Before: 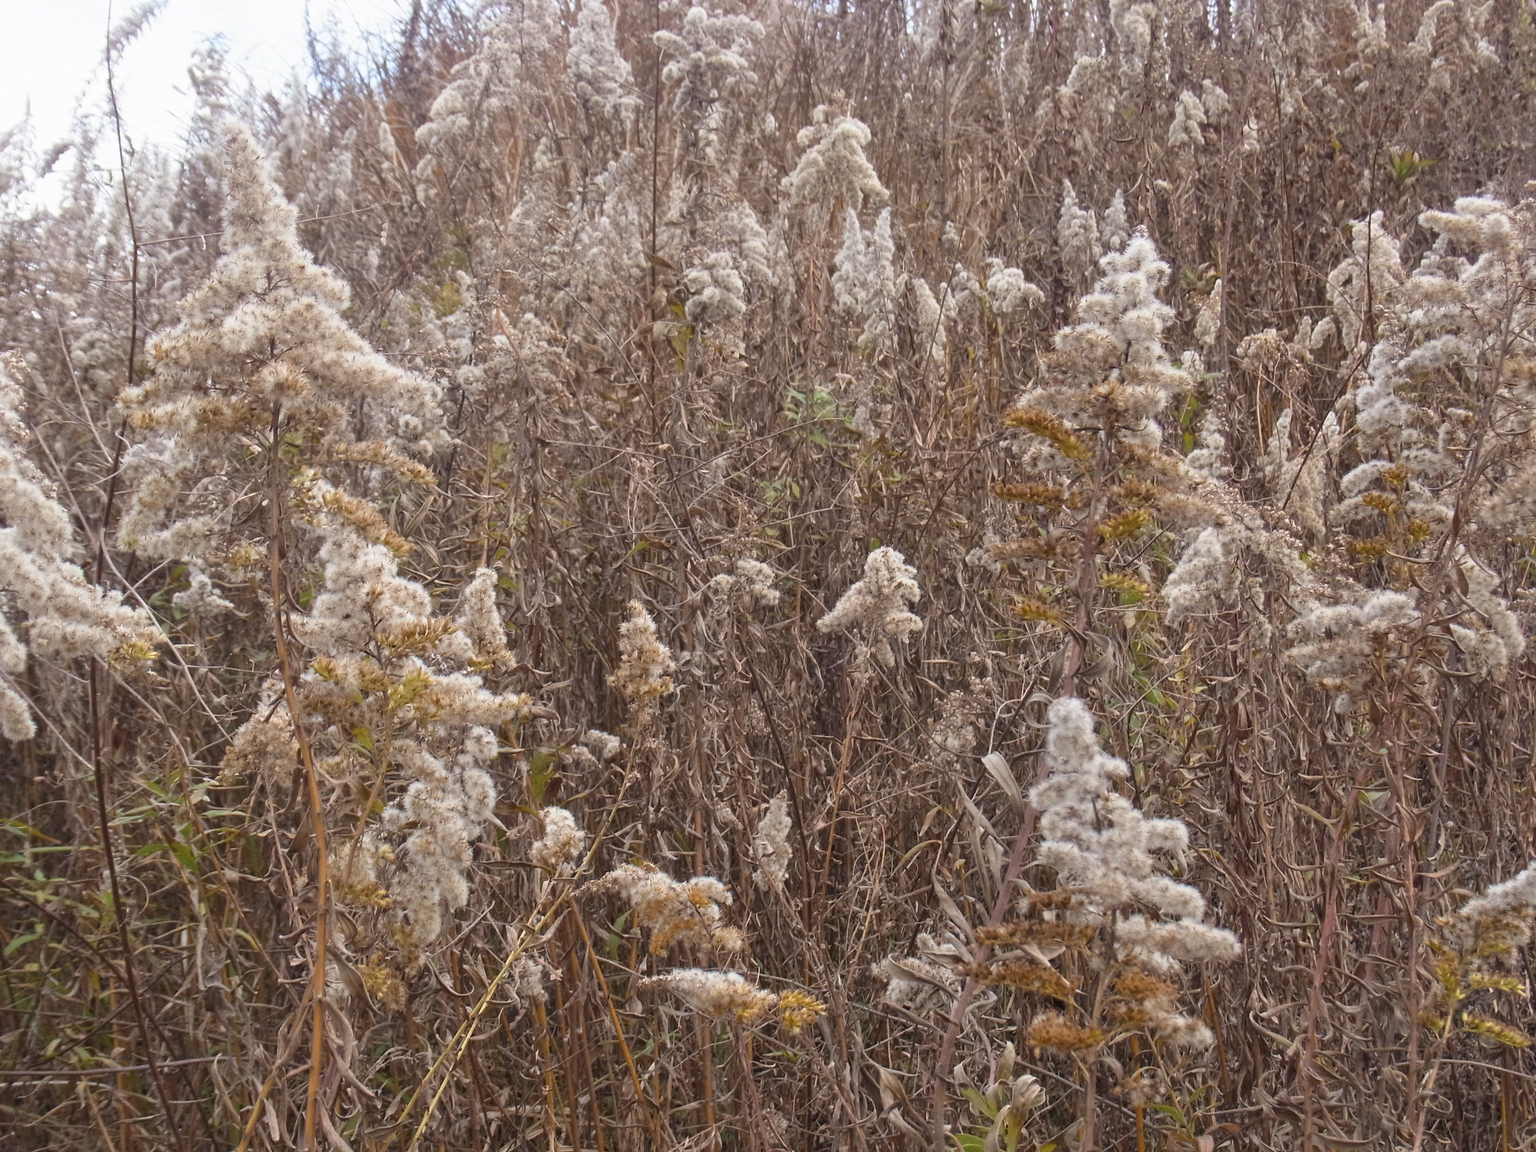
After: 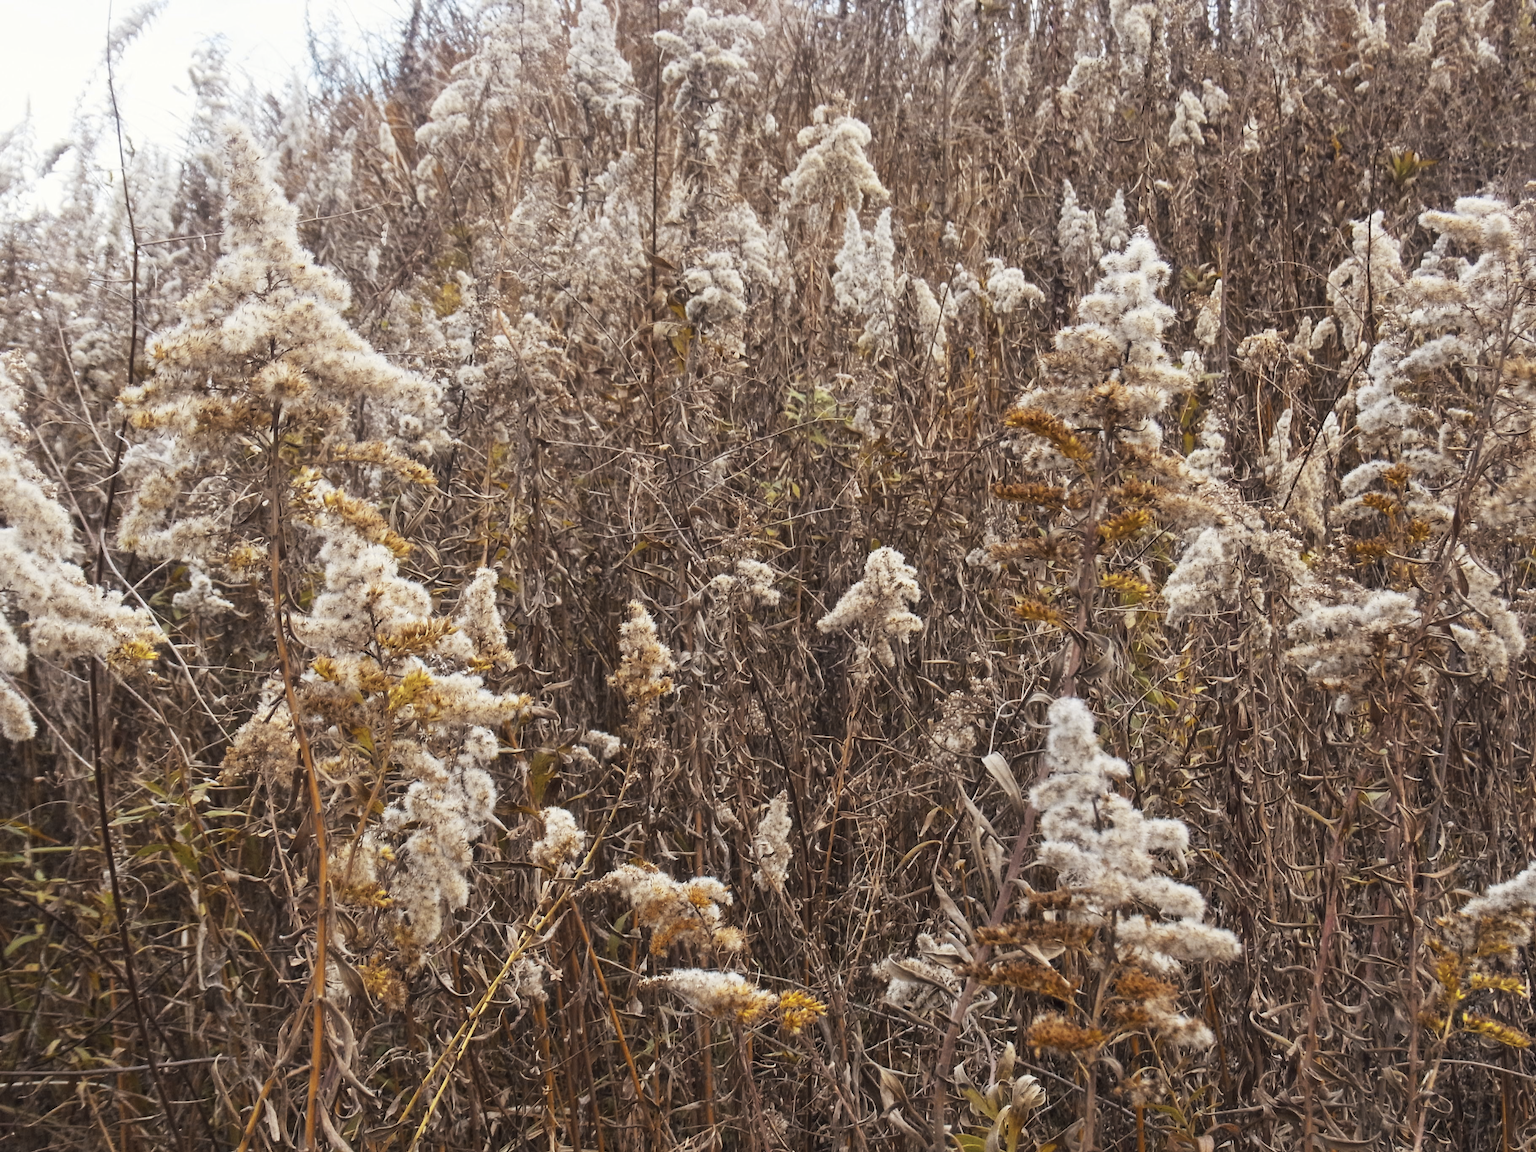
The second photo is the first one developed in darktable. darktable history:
tone curve: curves: ch0 [(0, 0) (0.003, 0.003) (0.011, 0.012) (0.025, 0.023) (0.044, 0.04) (0.069, 0.056) (0.1, 0.082) (0.136, 0.107) (0.177, 0.144) (0.224, 0.186) (0.277, 0.237) (0.335, 0.297) (0.399, 0.37) (0.468, 0.465) (0.543, 0.567) (0.623, 0.68) (0.709, 0.782) (0.801, 0.86) (0.898, 0.924) (1, 1)], preserve colors none
color look up table: target L [94.13, 95.35, 91.36, 88.11, 83.29, 75.98, 74.02, 72.18, 66.77, 60.38, 50.93, 49.86, 30.43, 4.408, 200.19, 86.67, 77.42, 65.94, 65.92, 60.21, 59.46, 46.97, 44.84, 39.09, 36.39, 31.78, 13.51, 97.26, 80.91, 71.28, 64.75, 55.59, 51.58, 47.99, 60.44, 50.94, 40.8, 26.08, 25.33, 33.17, 24.02, 3.501, 5.732, 92.82, 87.3, 74.1, 63.35, 43.56, 34.42], target a [-14.23, -16.59, -34.59, -25.34, -29.38, -10.45, -26.59, -8.973, -1.666, -21.8, -6.462, -16.44, -13.68, 1.397, 0, -3.886, 5.66, 31.42, 15.2, 30.73, 35.53, 56.84, 24.32, 48.8, 5.058, 19.28, 30.7, -0.65, 11.97, 8.402, -0.59, 42.14, 50.32, 54.1, -16.56, -0.172, 19.02, 36.82, 36.6, -0.353, 25.89, 13.77, 21.53, -17.42, -9.694, -20.07, -21.57, -8.127, -10.71], target b [82.62, 70.12, 73.42, 66.64, 67.61, 59.88, 21.51, 15.9, 38.32, 44.31, 40.79, 35.04, 19.25, 3.986, 0, 70.07, 62.73, 2.403, 29.97, 52.06, 35.97, 56.7, 6.663, 40.54, 11.4, 37.08, 18.1, 2.5, -4.954, -20.41, 0.997, -23.49, 1.114, -18.97, -35.62, -39.17, -24.37, -46.94, -8.436, -29.36, -51.85, -10.62, -42.31, 0.335, -11.04, -25.54, 1.727, -16.47, -2.243], num patches 49
